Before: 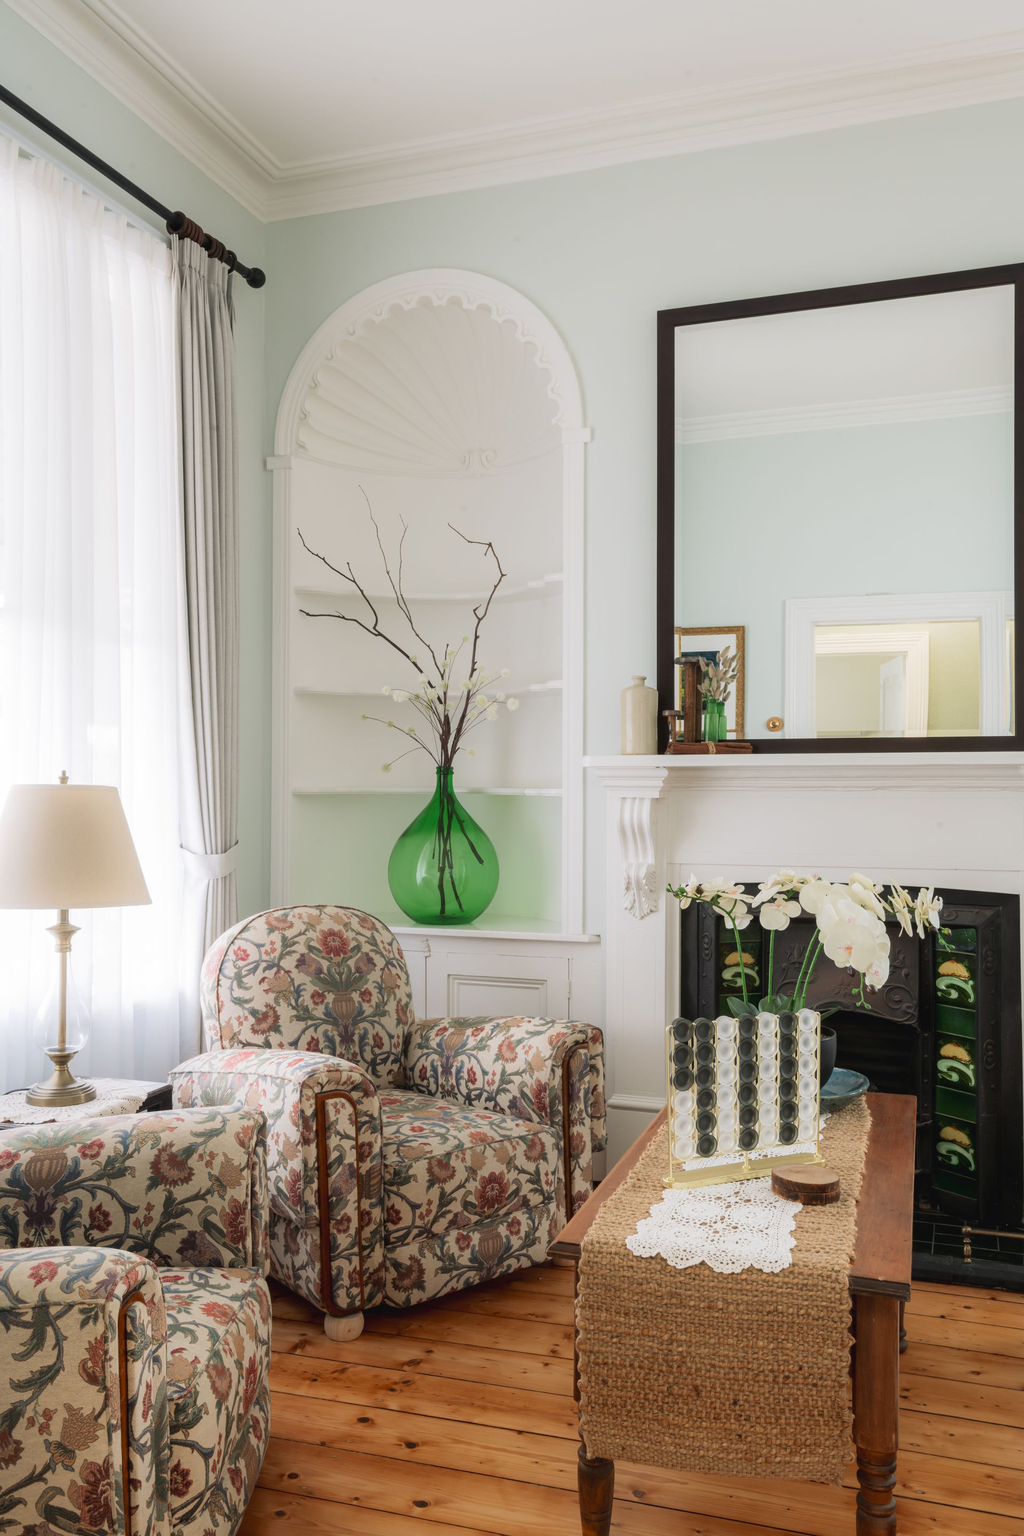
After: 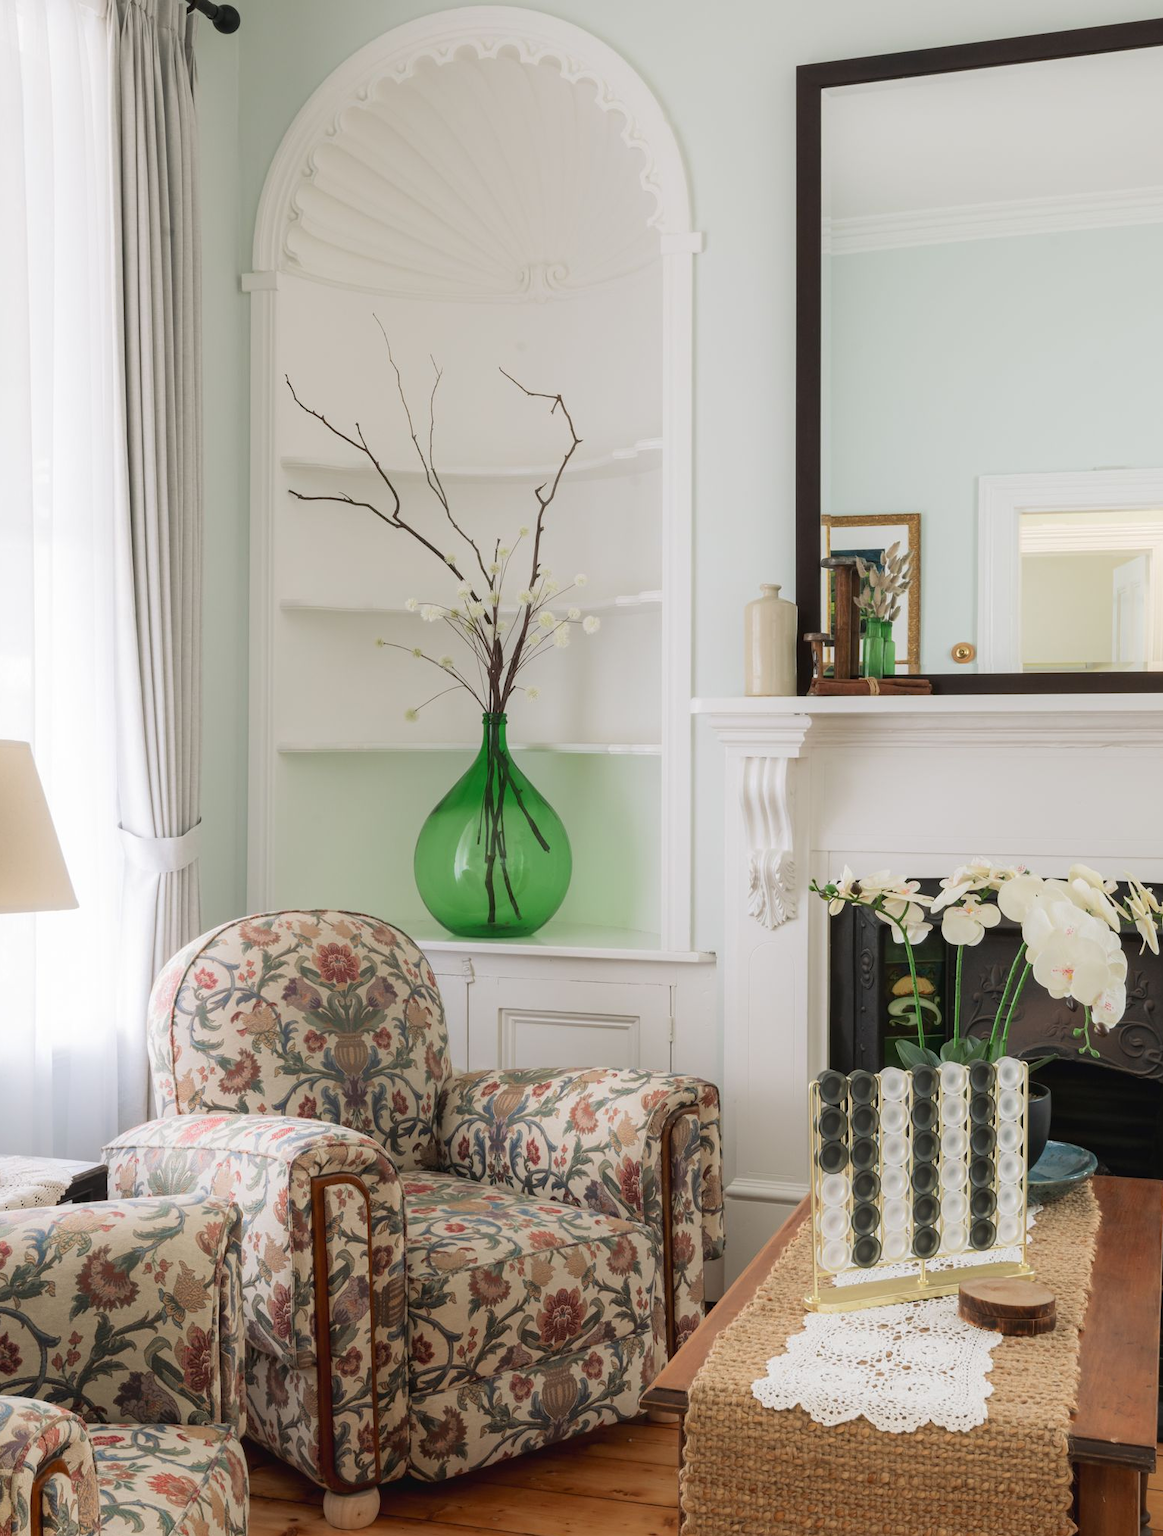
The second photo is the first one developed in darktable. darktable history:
crop: left 9.471%, top 17.252%, right 10.528%, bottom 12.327%
